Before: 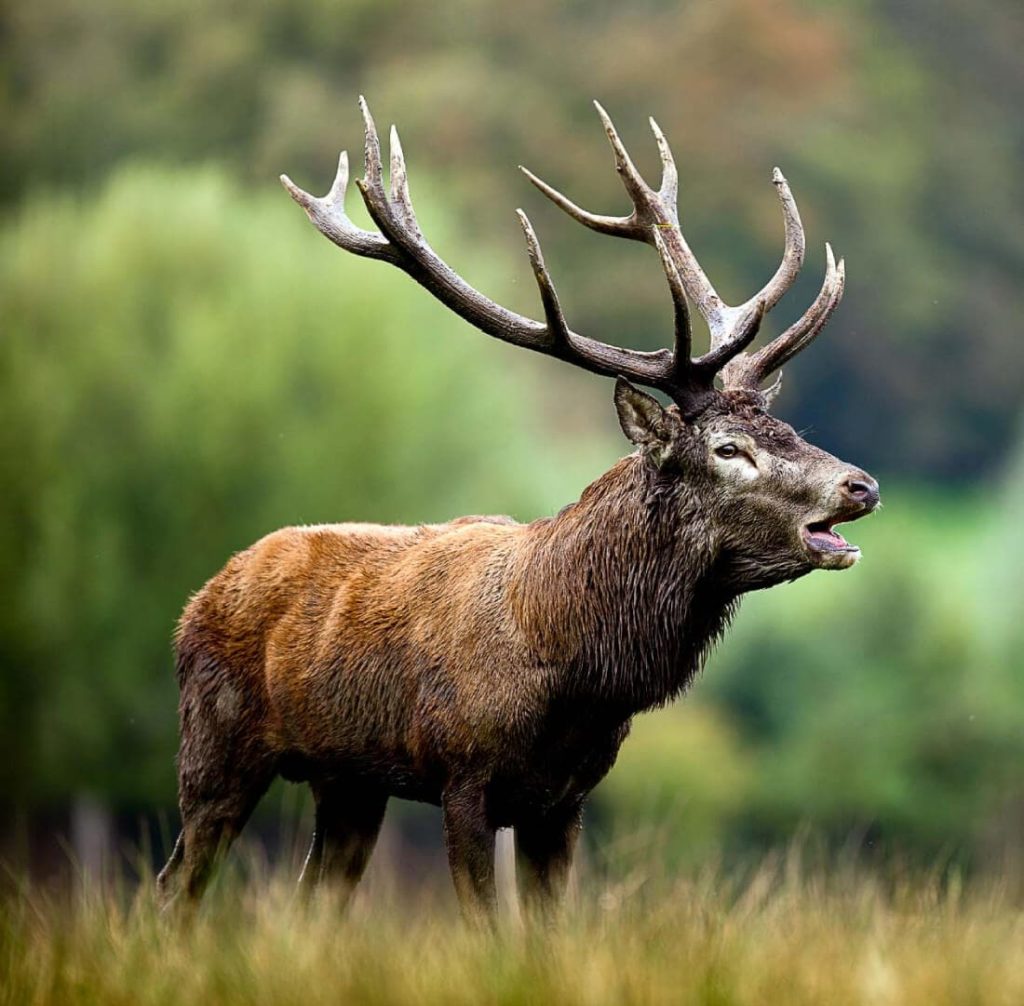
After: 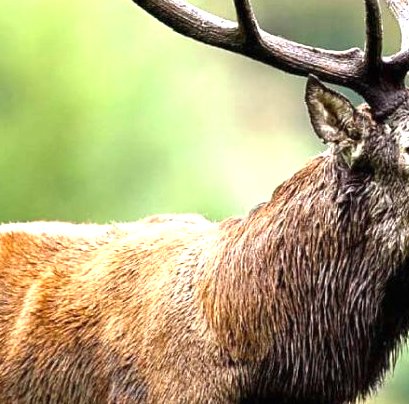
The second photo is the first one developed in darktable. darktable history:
exposure: black level correction 0, exposure 1.125 EV, compensate highlight preservation false
crop: left 30.208%, top 30.015%, right 29.823%, bottom 29.784%
